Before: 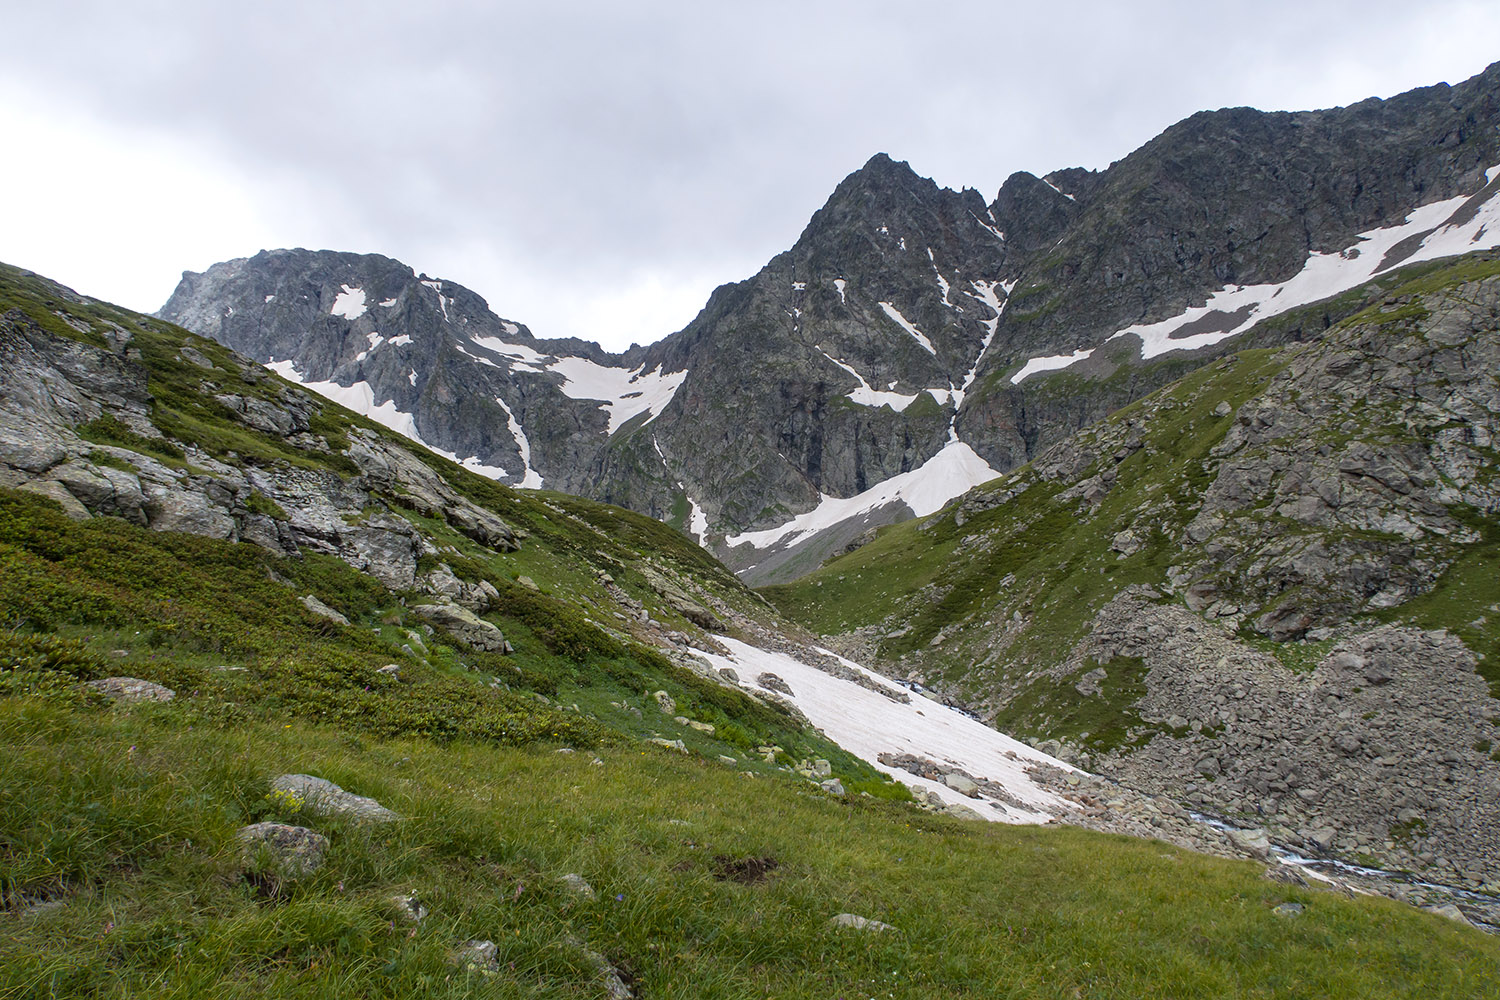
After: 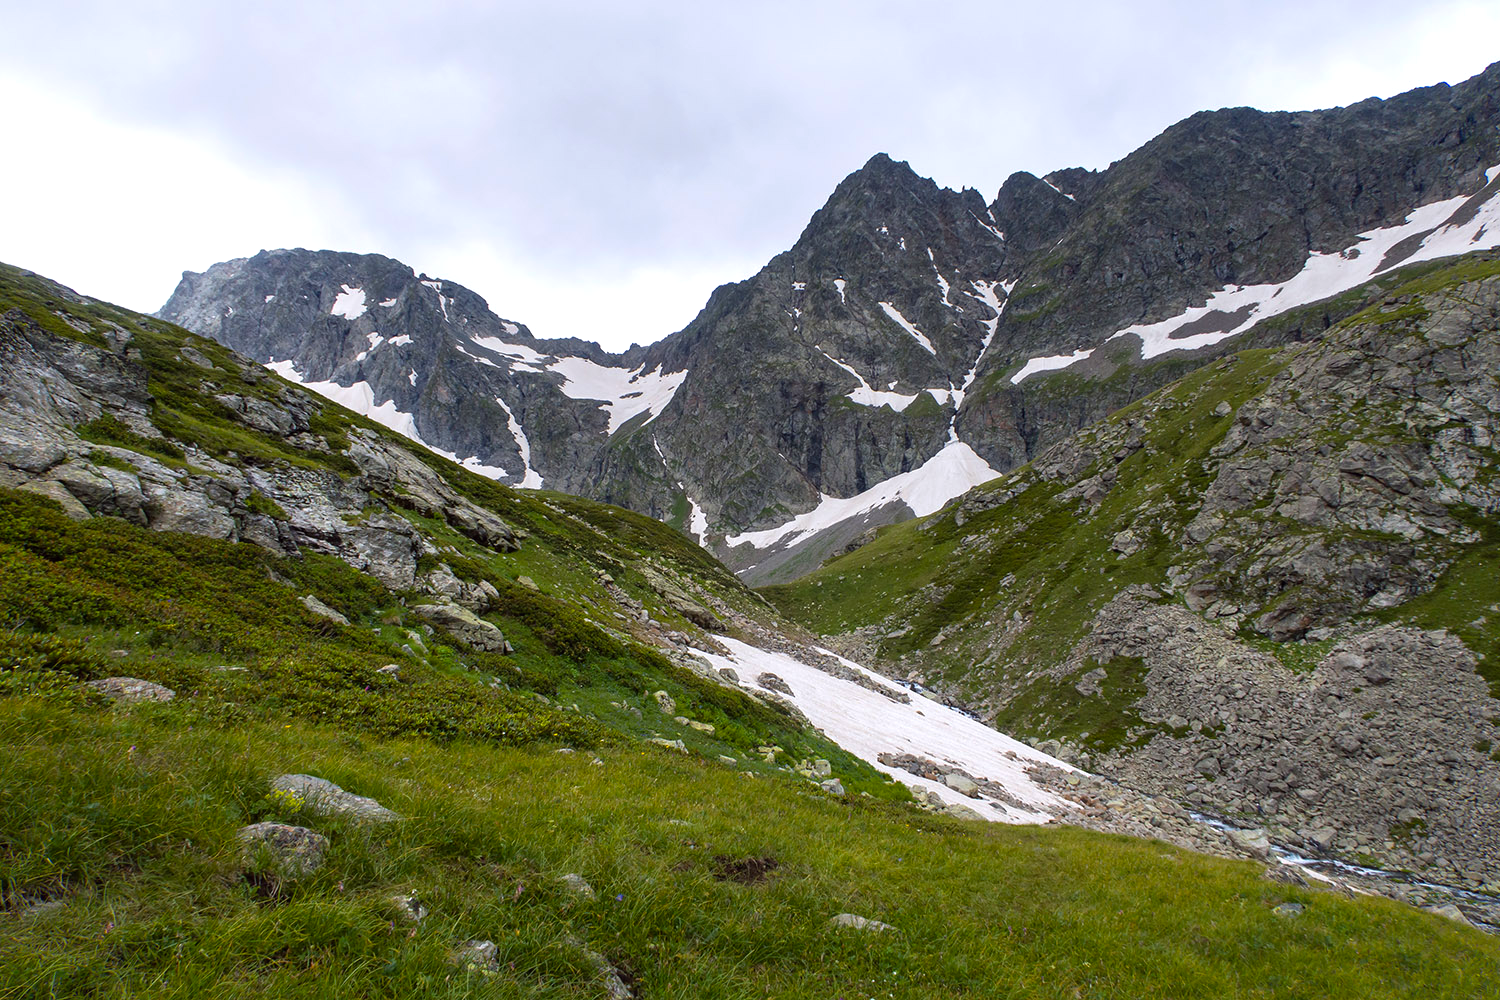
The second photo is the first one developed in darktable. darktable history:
exposure: exposure -0.072 EV, compensate highlight preservation false
color balance: lift [1, 1.001, 0.999, 1.001], gamma [1, 1.004, 1.007, 0.993], gain [1, 0.991, 0.987, 1.013], contrast 7.5%, contrast fulcrum 10%, output saturation 115%
